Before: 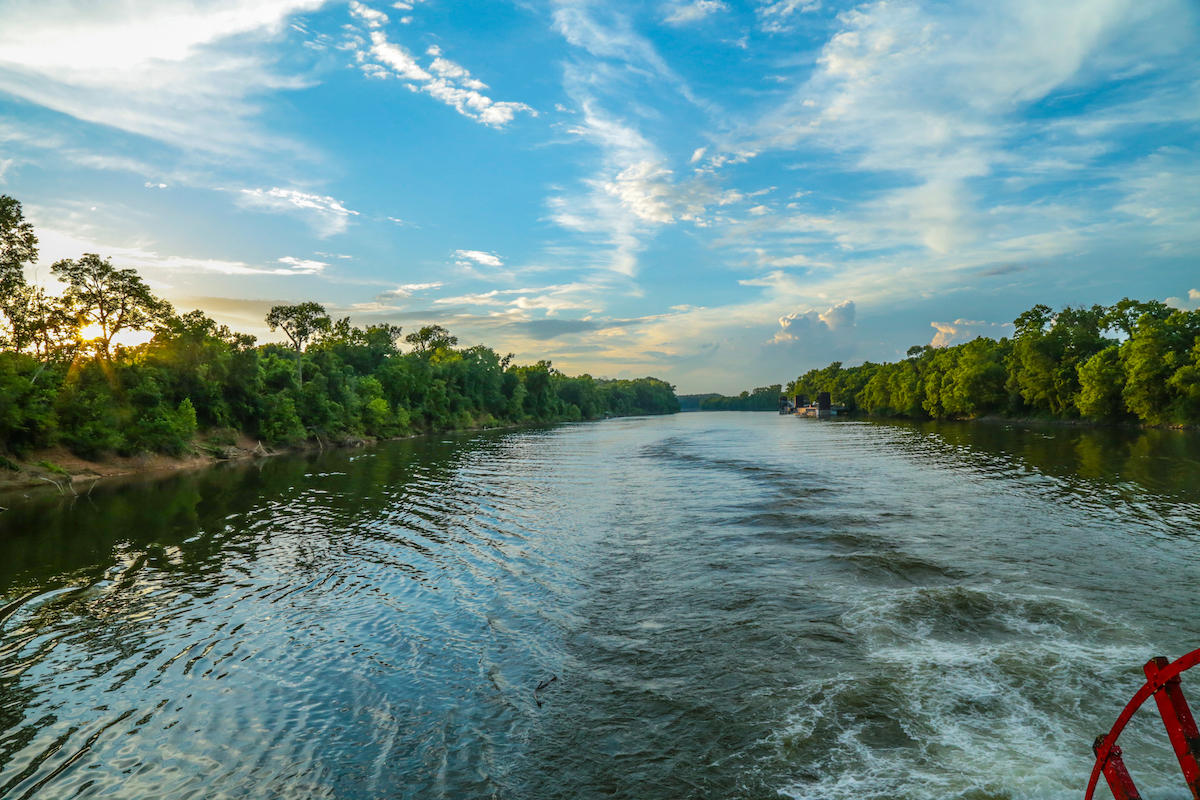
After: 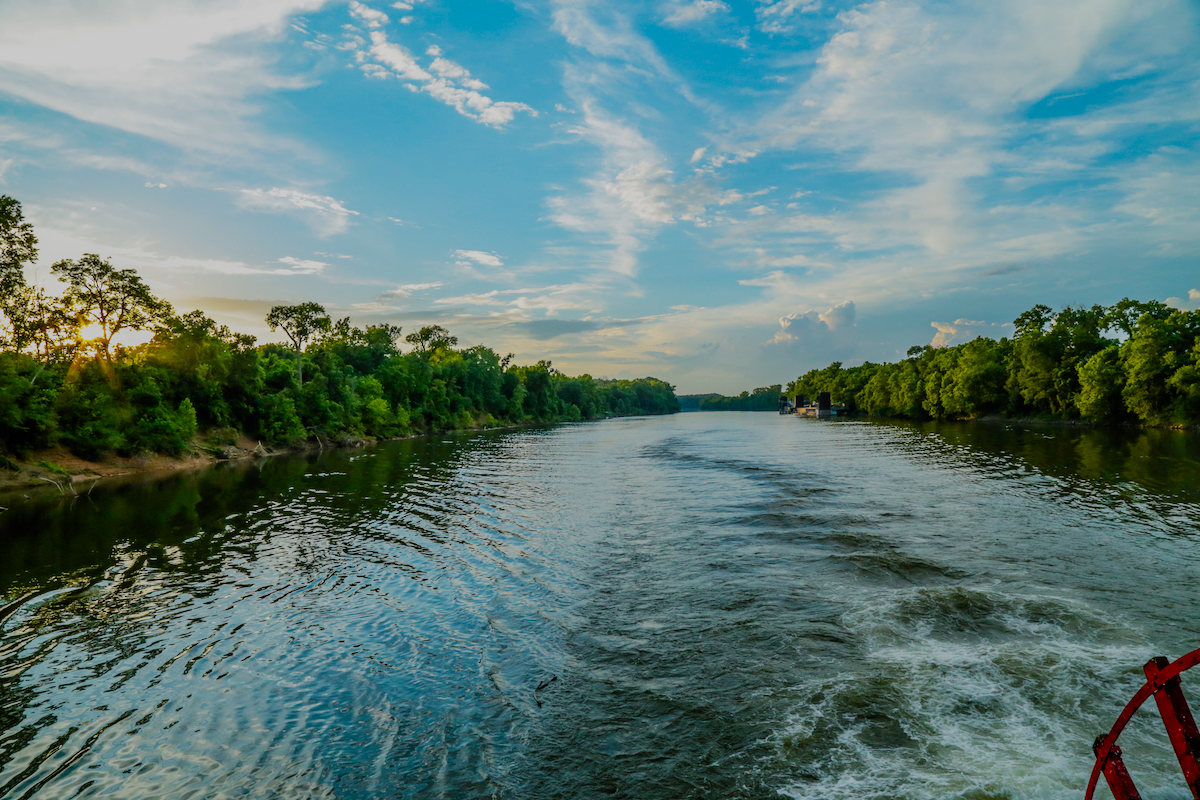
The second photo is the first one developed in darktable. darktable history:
filmic rgb: black relative exposure -7.65 EV, white relative exposure 4.56 EV, hardness 3.61, add noise in highlights 0, preserve chrominance no, color science v3 (2019), use custom middle-gray values true, contrast in highlights soft
color correction: highlights b* 0.047, saturation 1.12
exposure: exposure -0.176 EV, compensate exposure bias true, compensate highlight preservation false
